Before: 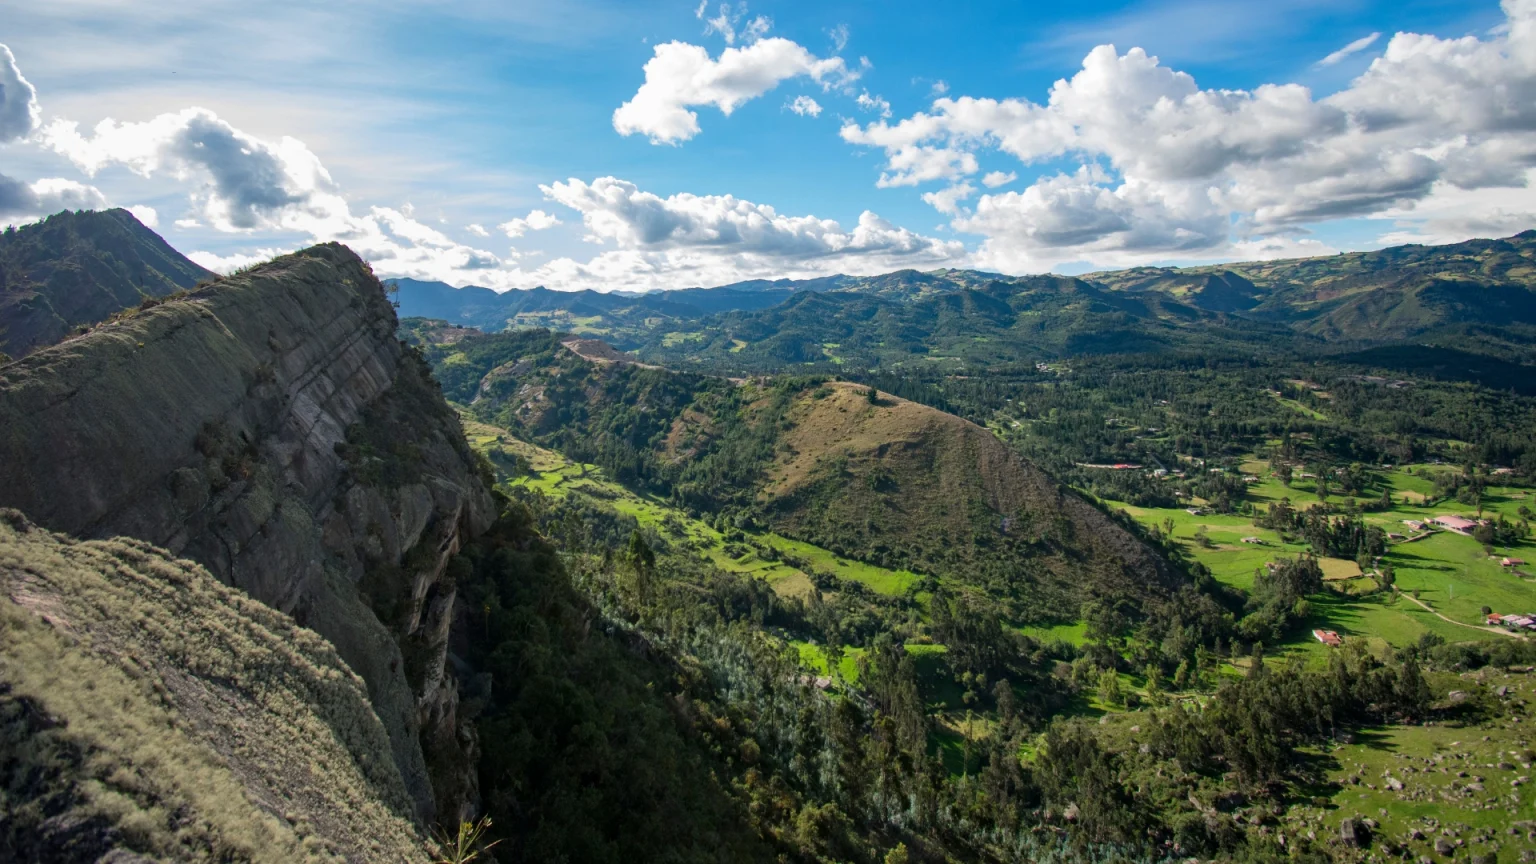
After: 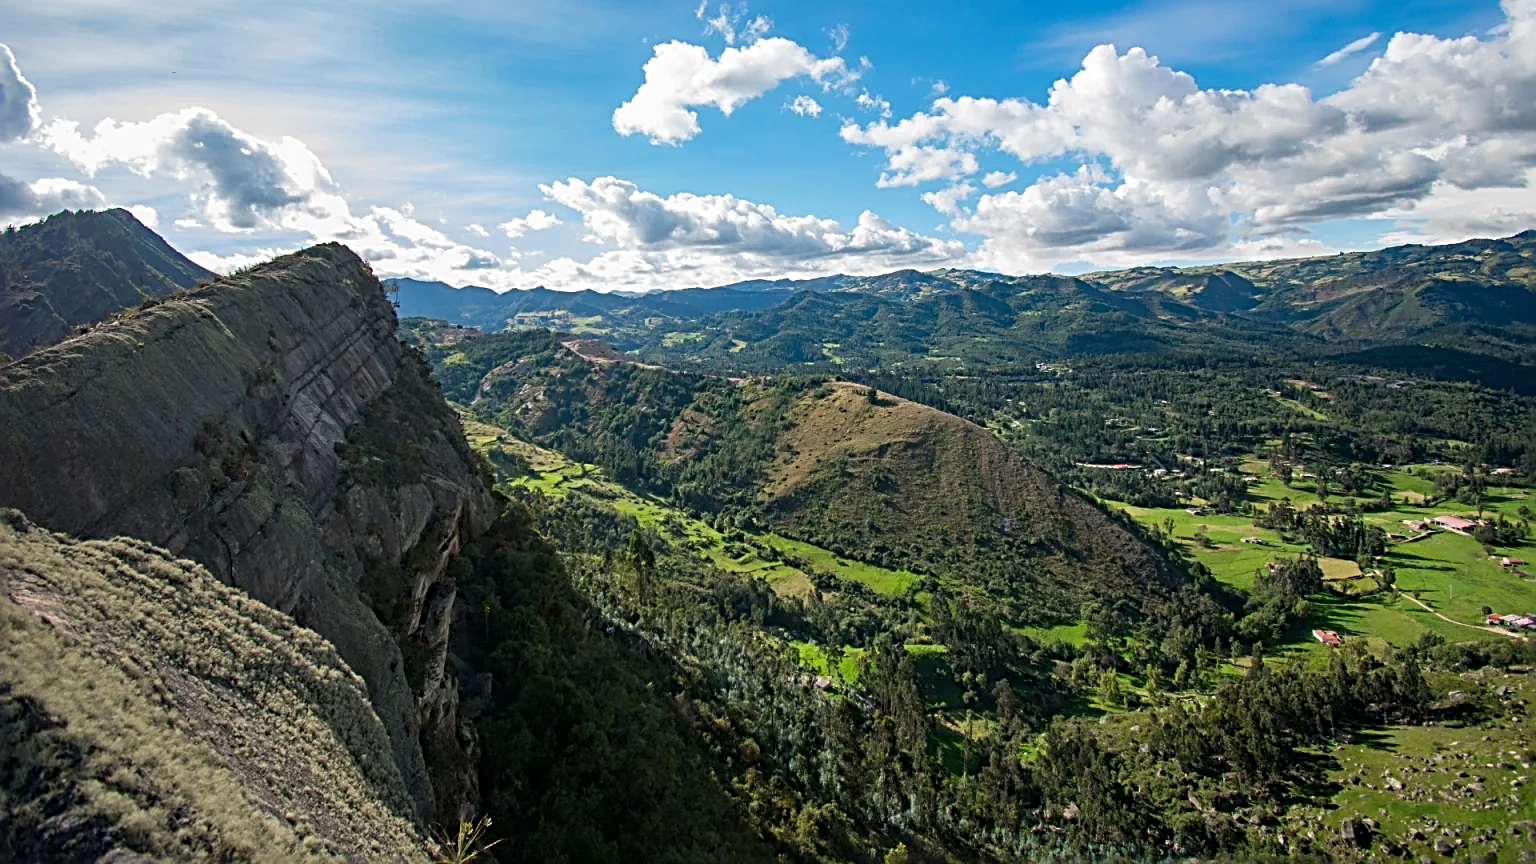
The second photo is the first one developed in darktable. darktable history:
sharpen: radius 3.01, amount 0.762
